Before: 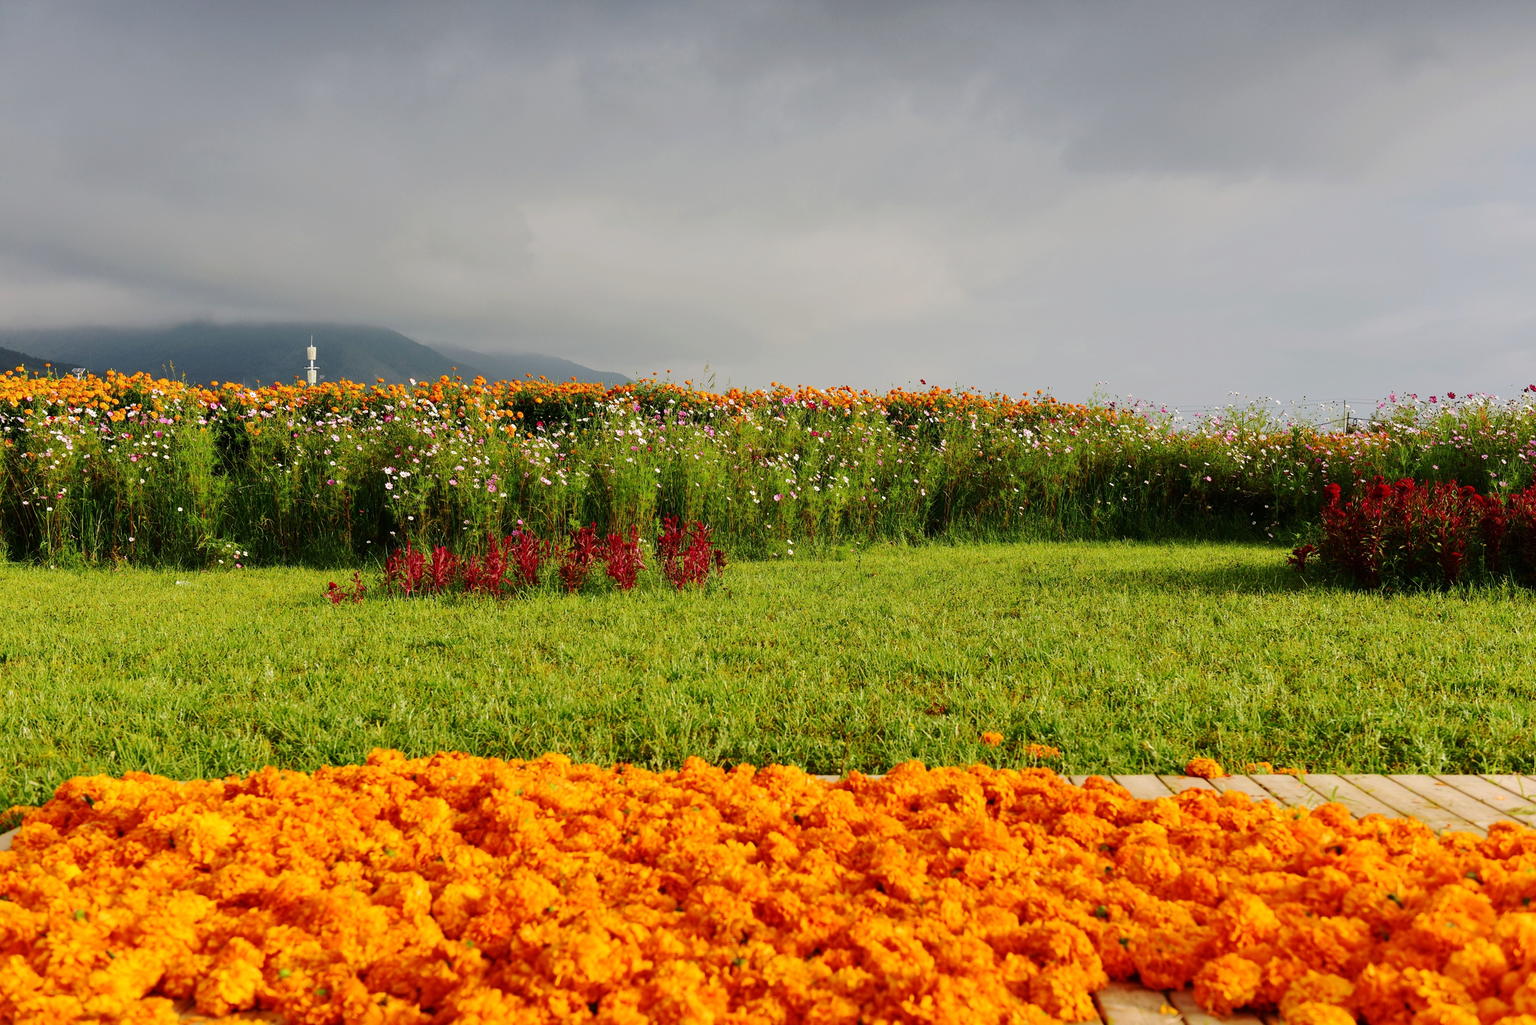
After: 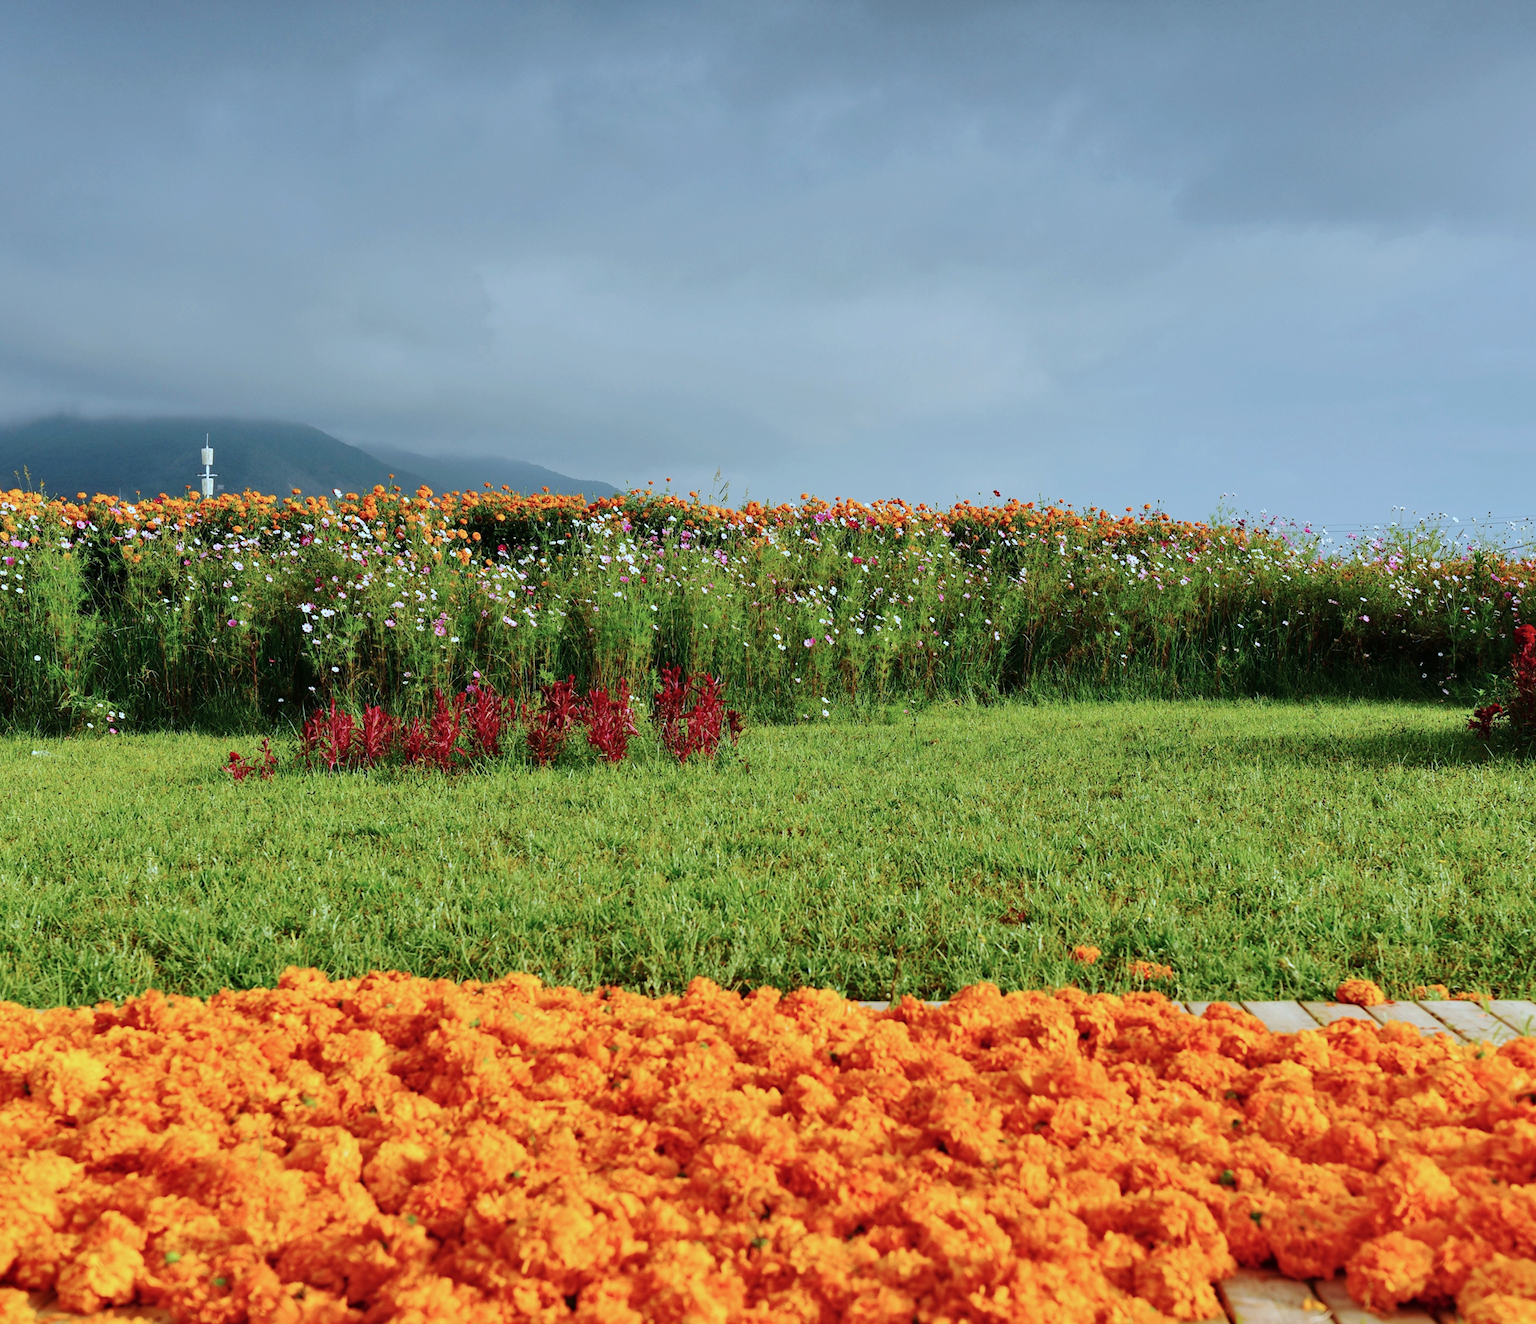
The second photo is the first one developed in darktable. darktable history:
shadows and highlights: shadows 49, highlights -41, soften with gaussian
crop: left 9.88%, right 12.664%
color correction: highlights a* -9.35, highlights b* -23.15
tone equalizer: -8 EV 0.06 EV, smoothing diameter 25%, edges refinement/feathering 10, preserve details guided filter
